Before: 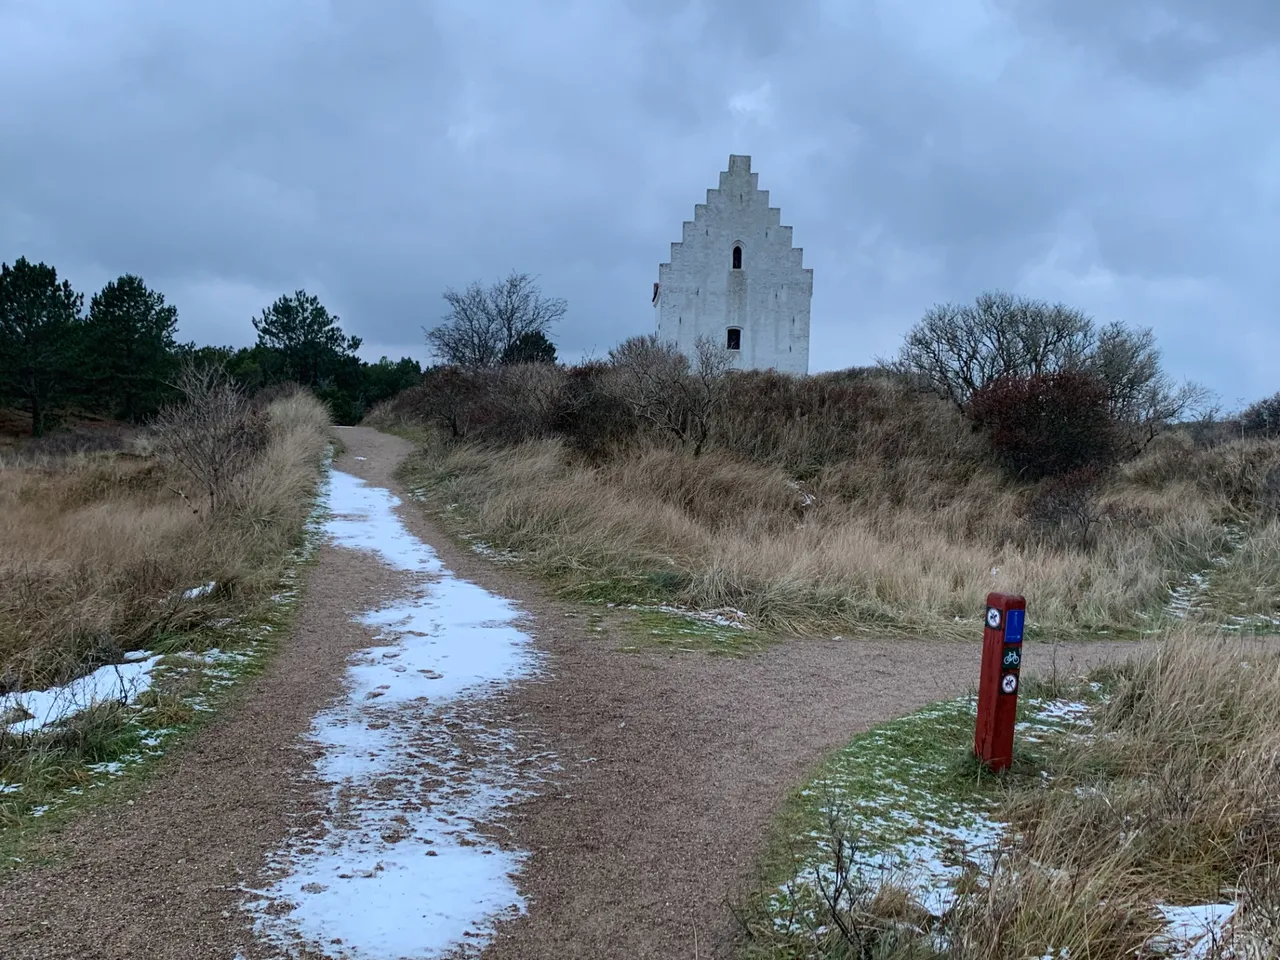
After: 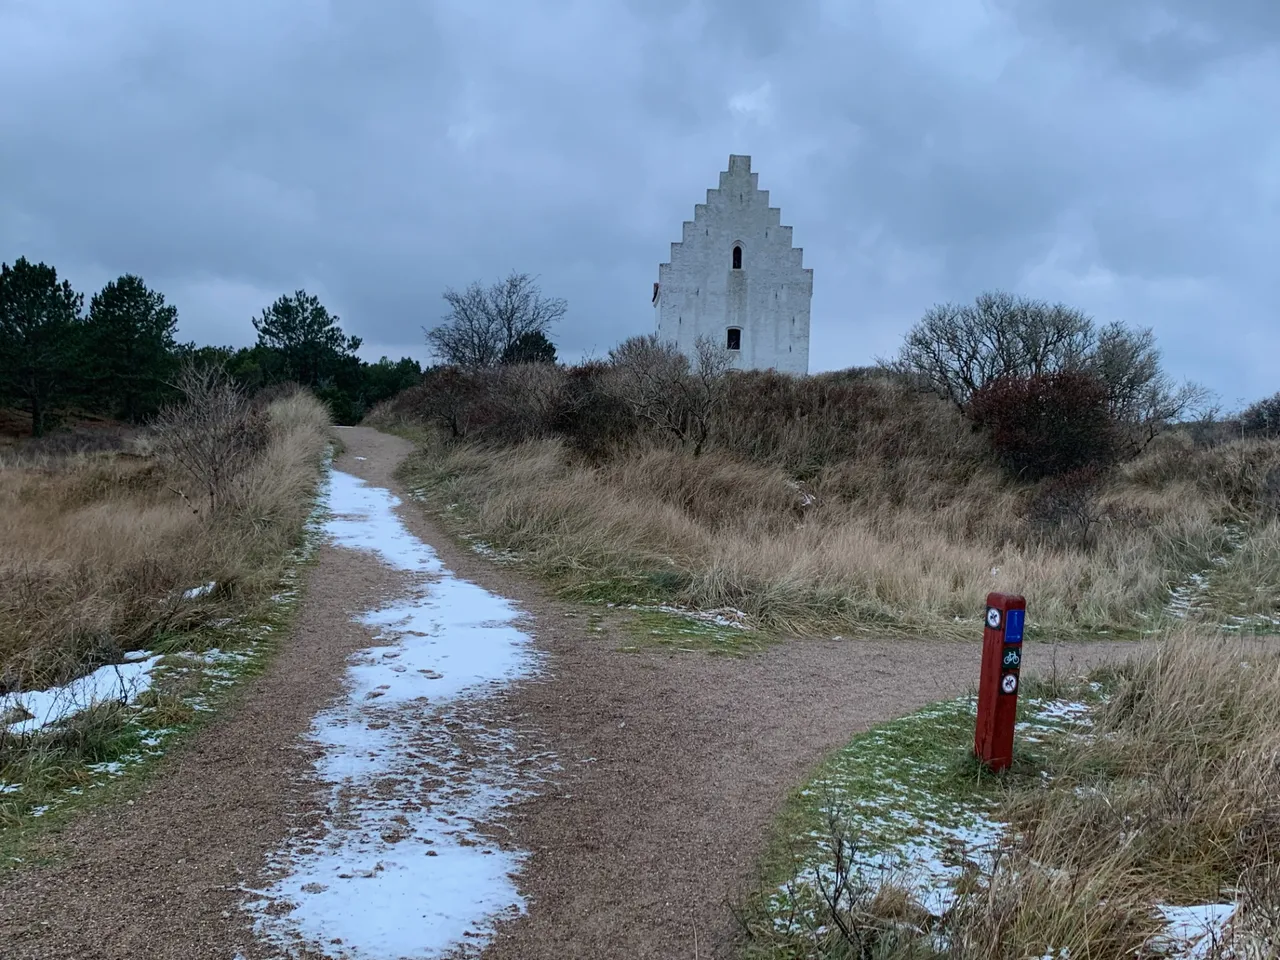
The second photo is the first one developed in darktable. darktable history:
exposure: exposure -0.063 EV, compensate highlight preservation false
